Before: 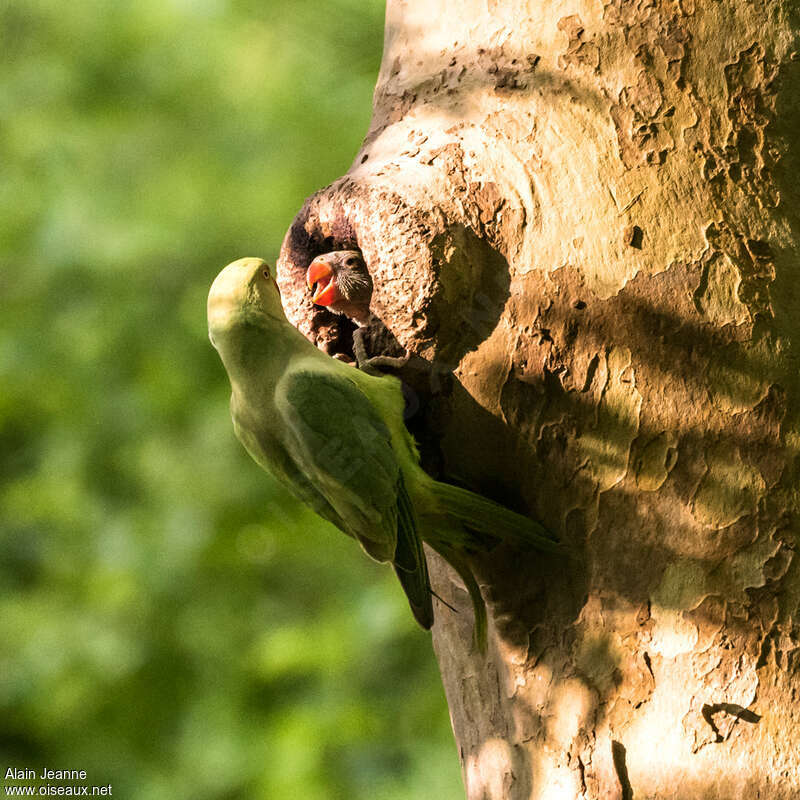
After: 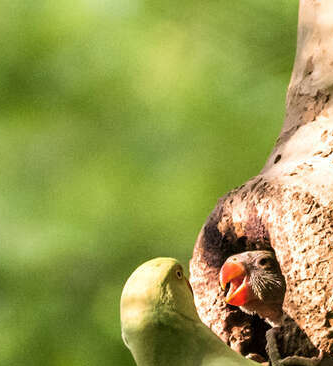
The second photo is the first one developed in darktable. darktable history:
crop and rotate: left 10.979%, top 0.085%, right 47.38%, bottom 54.058%
